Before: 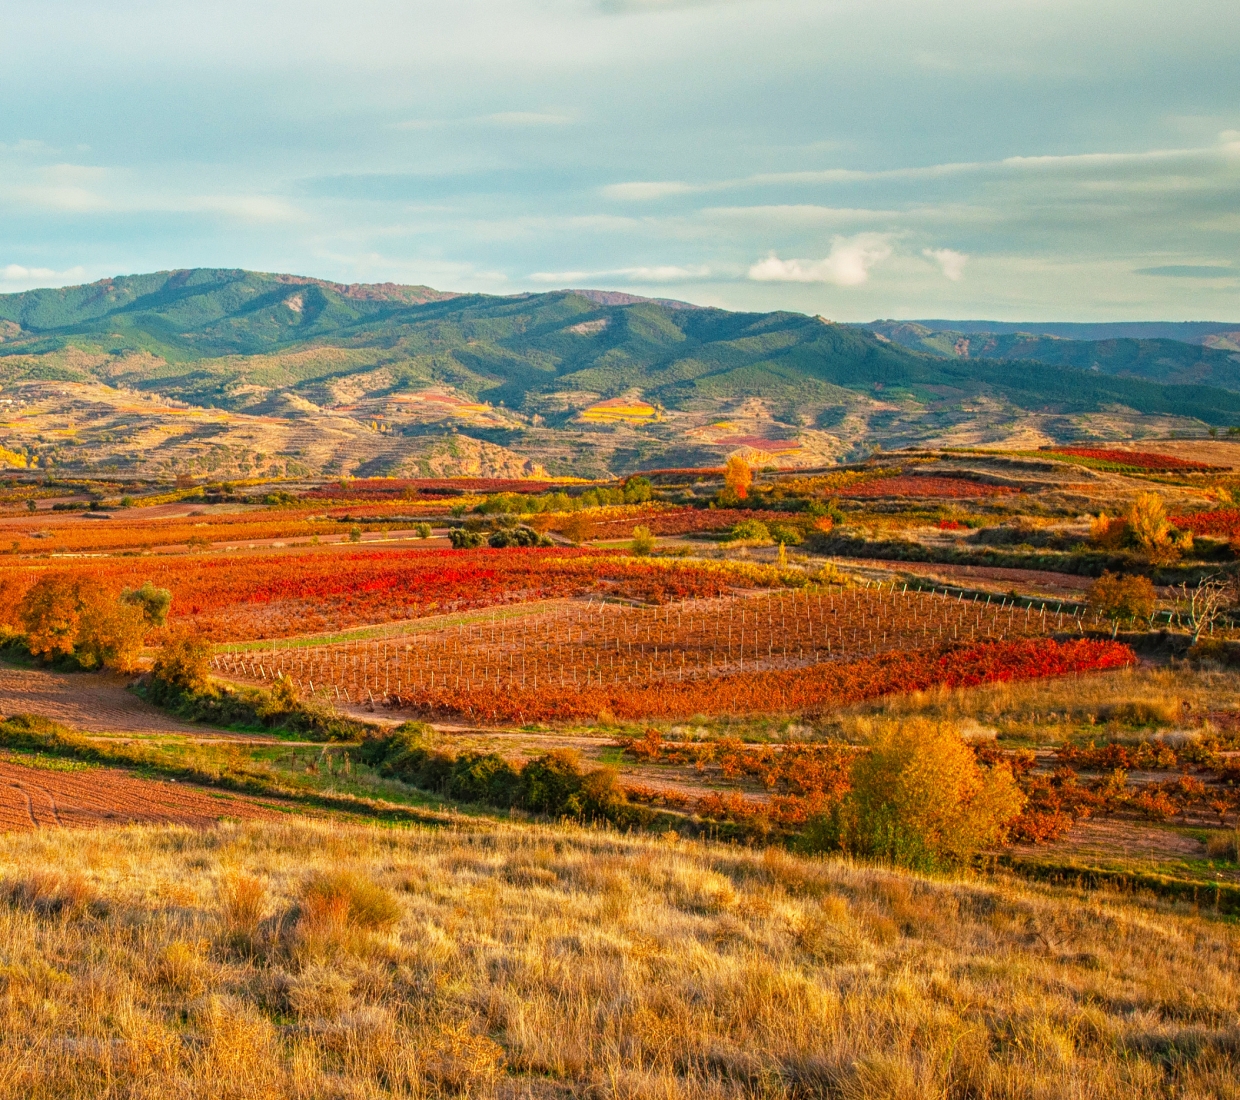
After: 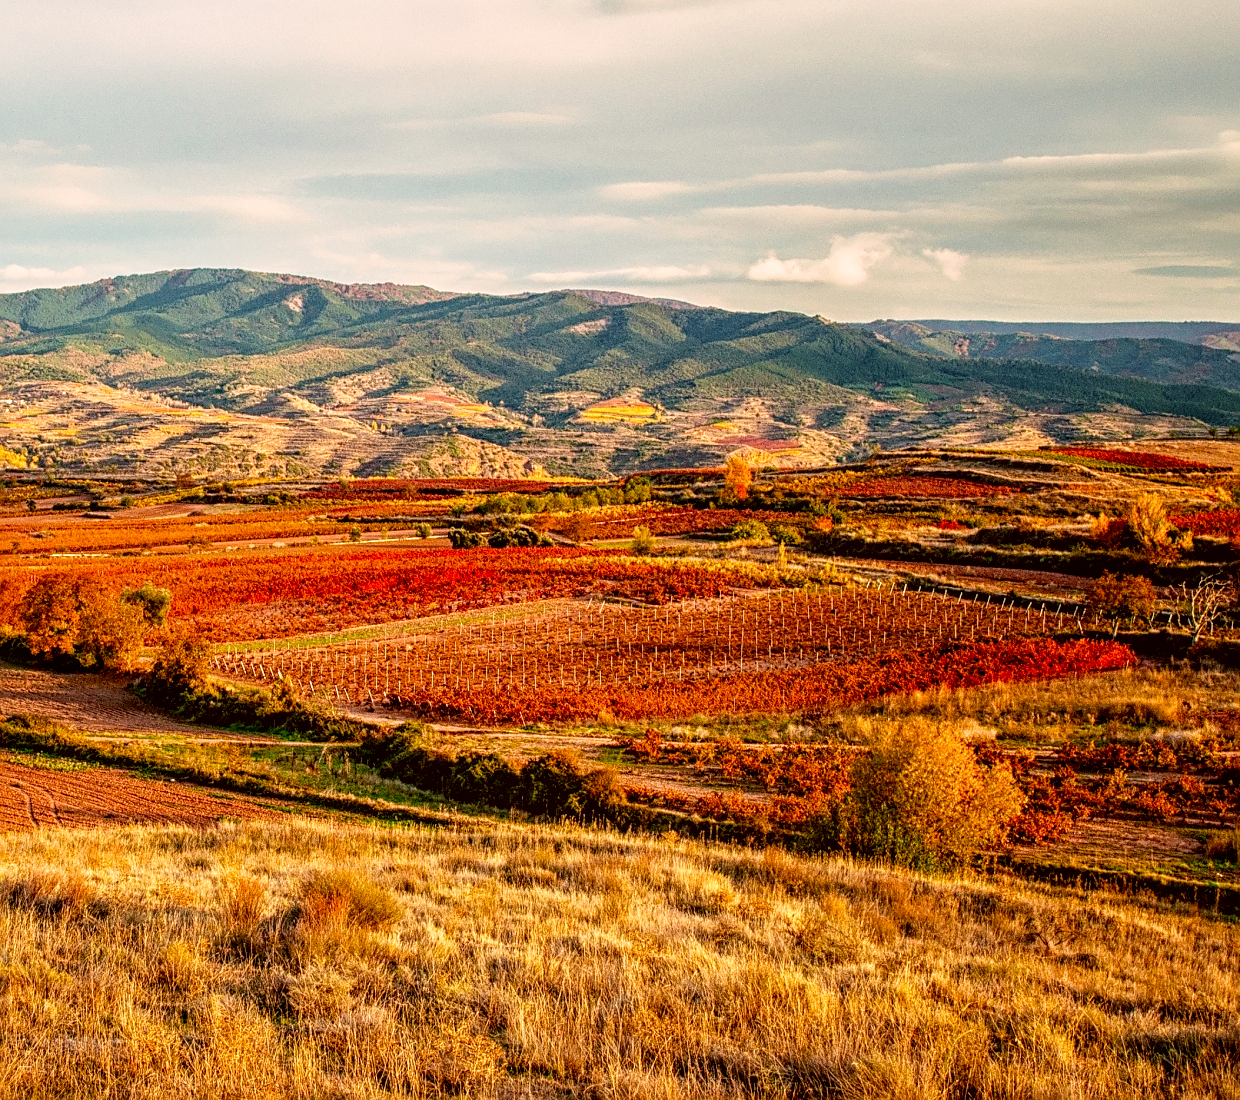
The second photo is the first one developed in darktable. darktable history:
color correction: highlights a* 10.21, highlights b* 9.79, shadows a* 8.61, shadows b* 7.88, saturation 0.8
local contrast: on, module defaults
sharpen: on, module defaults
filmic rgb: black relative exposure -6.3 EV, white relative exposure 2.8 EV, threshold 3 EV, target black luminance 0%, hardness 4.6, latitude 67.35%, contrast 1.292, shadows ↔ highlights balance -3.5%, preserve chrominance no, color science v4 (2020), contrast in shadows soft, enable highlight reconstruction true
